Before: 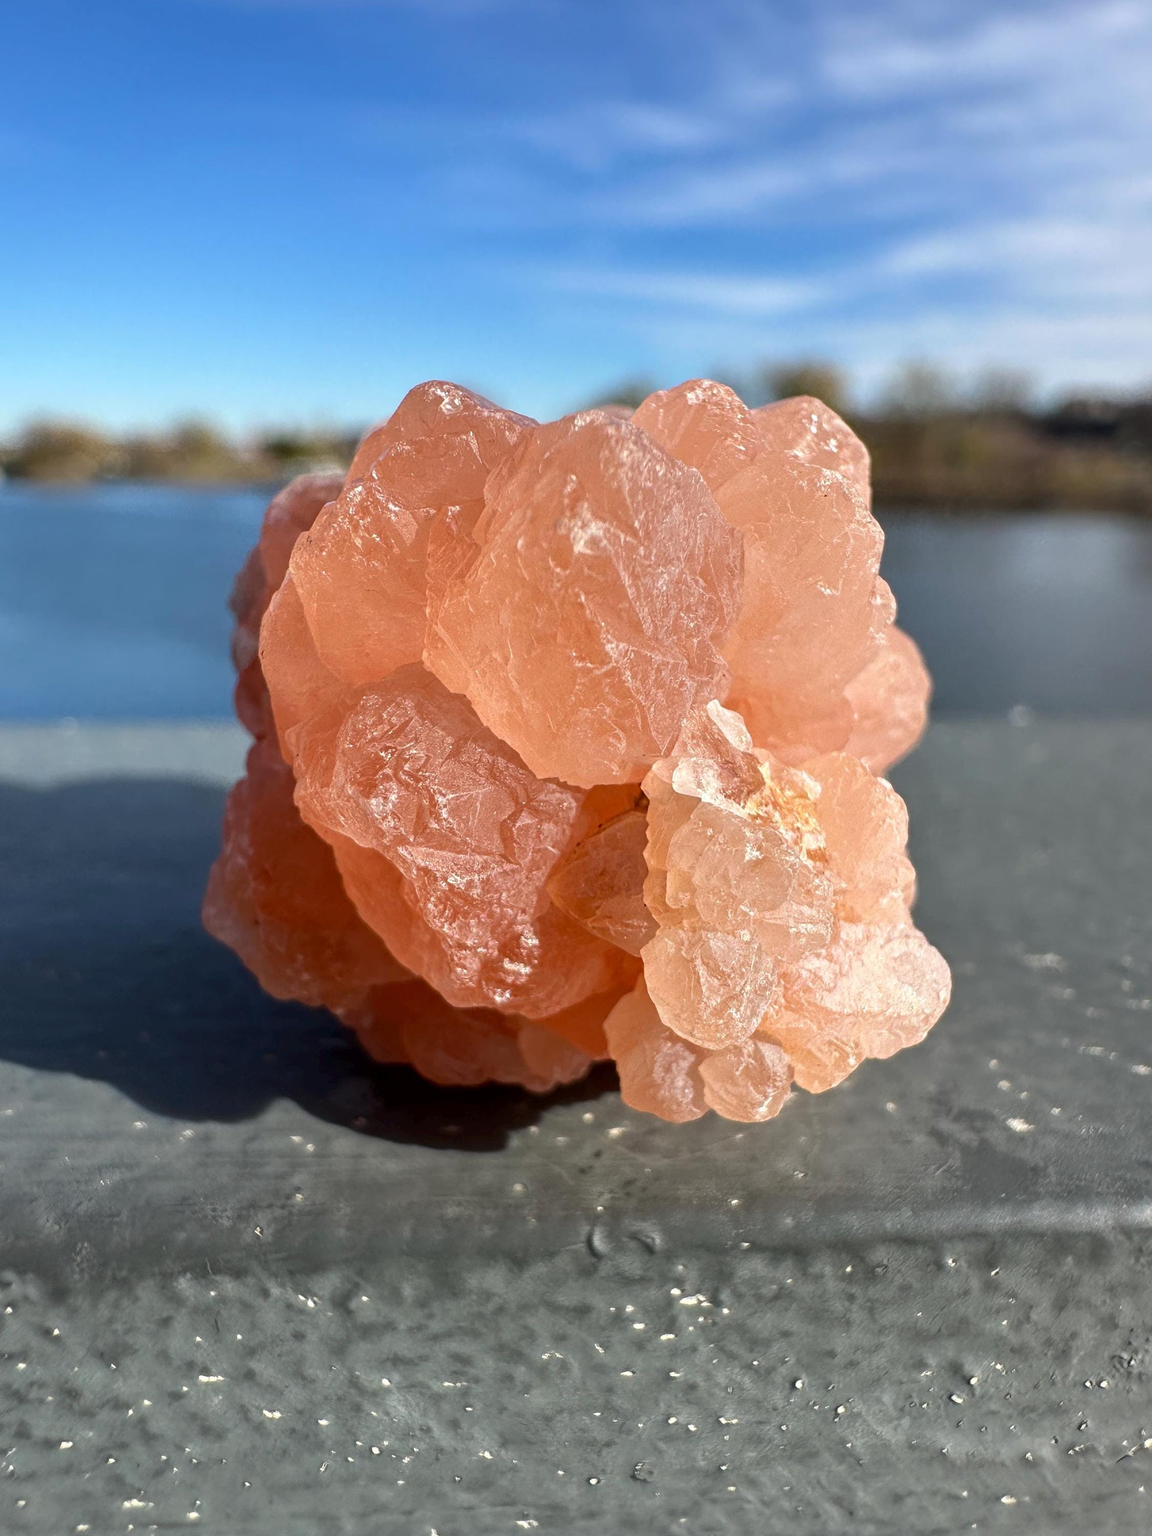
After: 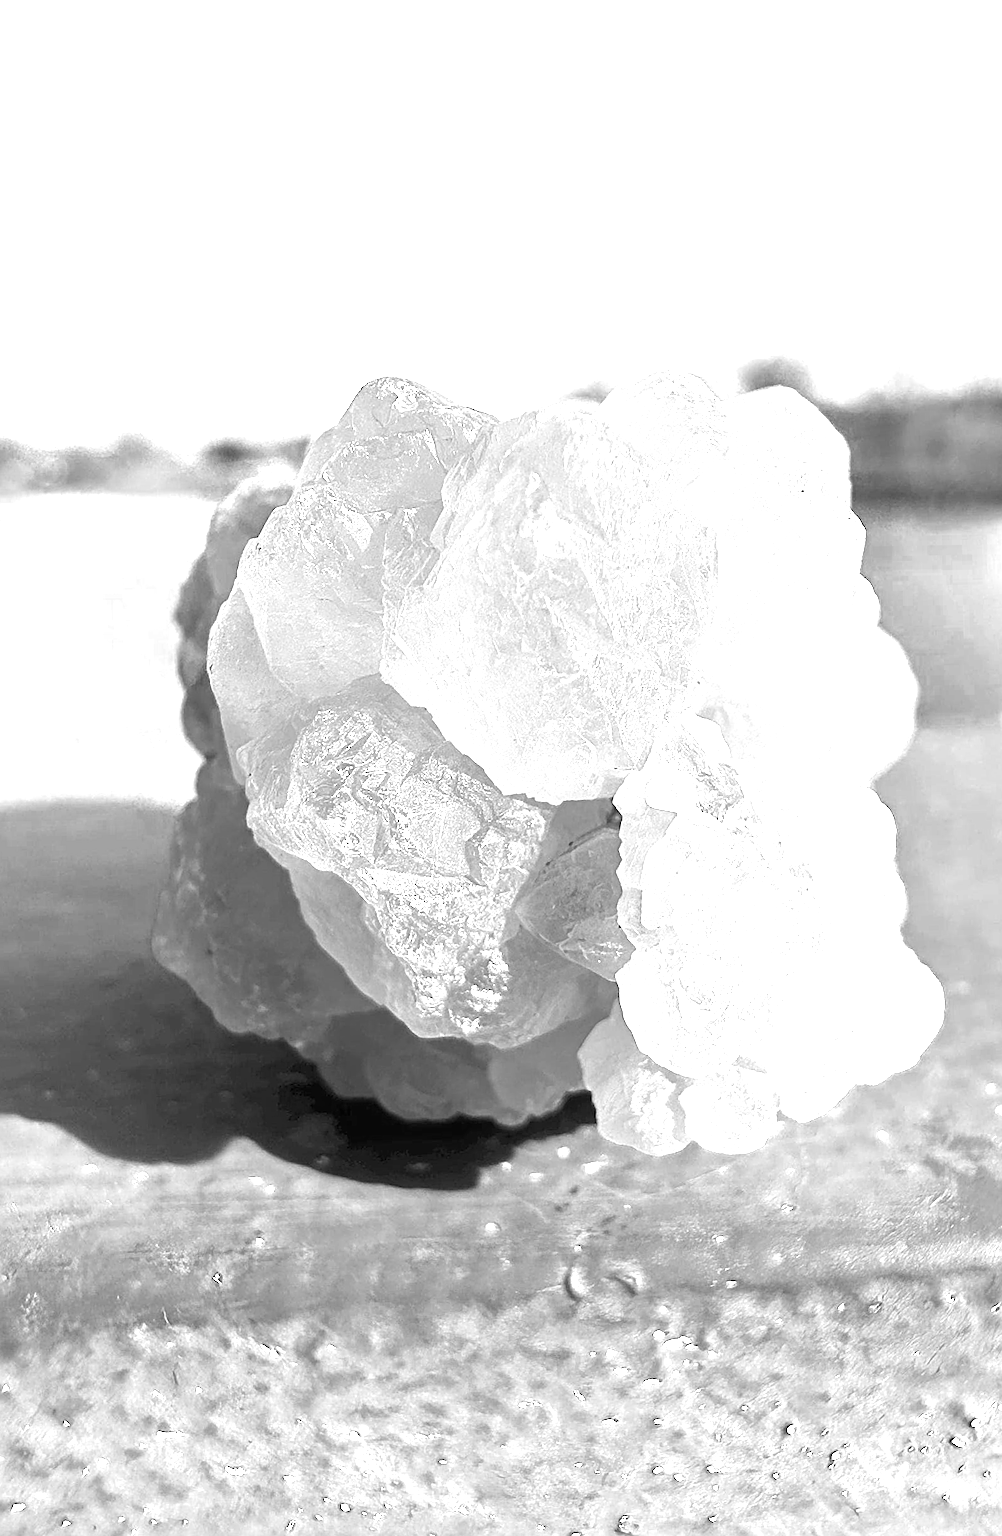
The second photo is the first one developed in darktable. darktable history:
sharpen: amount 0.901
exposure: black level correction 0, exposure 1.975 EV, compensate exposure bias true, compensate highlight preservation false
color zones: curves: ch0 [(0, 0.466) (0.128, 0.466) (0.25, 0.5) (0.375, 0.456) (0.5, 0.5) (0.625, 0.5) (0.737, 0.652) (0.875, 0.5)]; ch1 [(0, 0.603) (0.125, 0.618) (0.261, 0.348) (0.372, 0.353) (0.497, 0.363) (0.611, 0.45) (0.731, 0.427) (0.875, 0.518) (0.998, 0.652)]; ch2 [(0, 0.559) (0.125, 0.451) (0.253, 0.564) (0.37, 0.578) (0.5, 0.466) (0.625, 0.471) (0.731, 0.471) (0.88, 0.485)]
white balance: red 1.009, blue 0.985
monochrome: on, module defaults
crop and rotate: angle 1°, left 4.281%, top 0.642%, right 11.383%, bottom 2.486%
